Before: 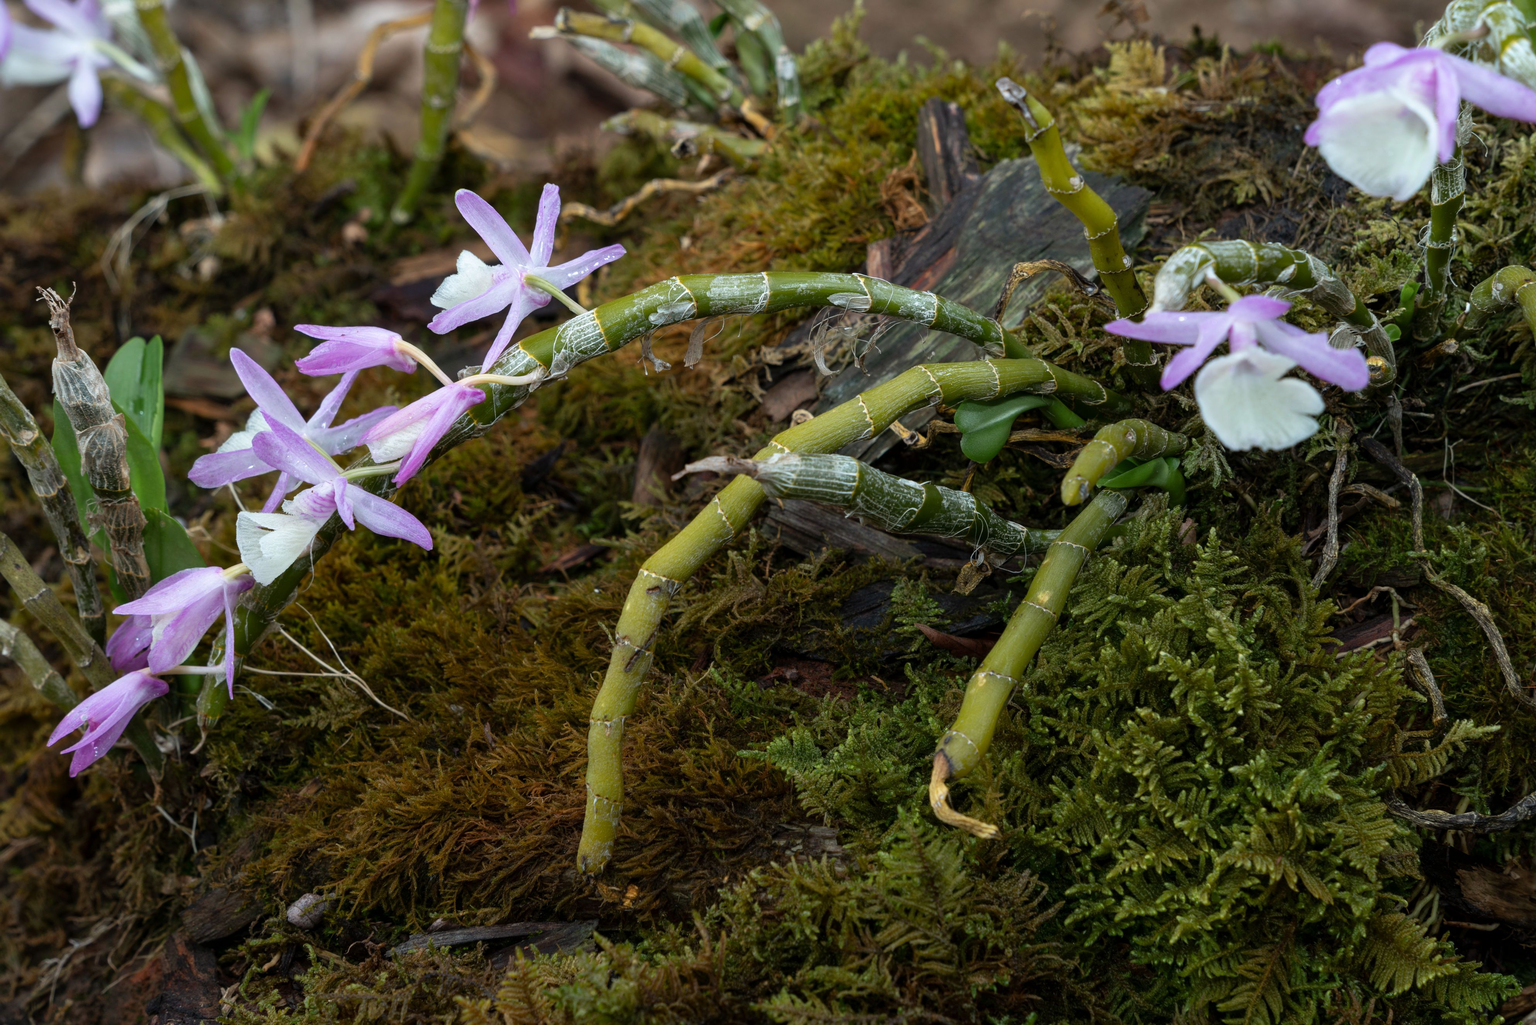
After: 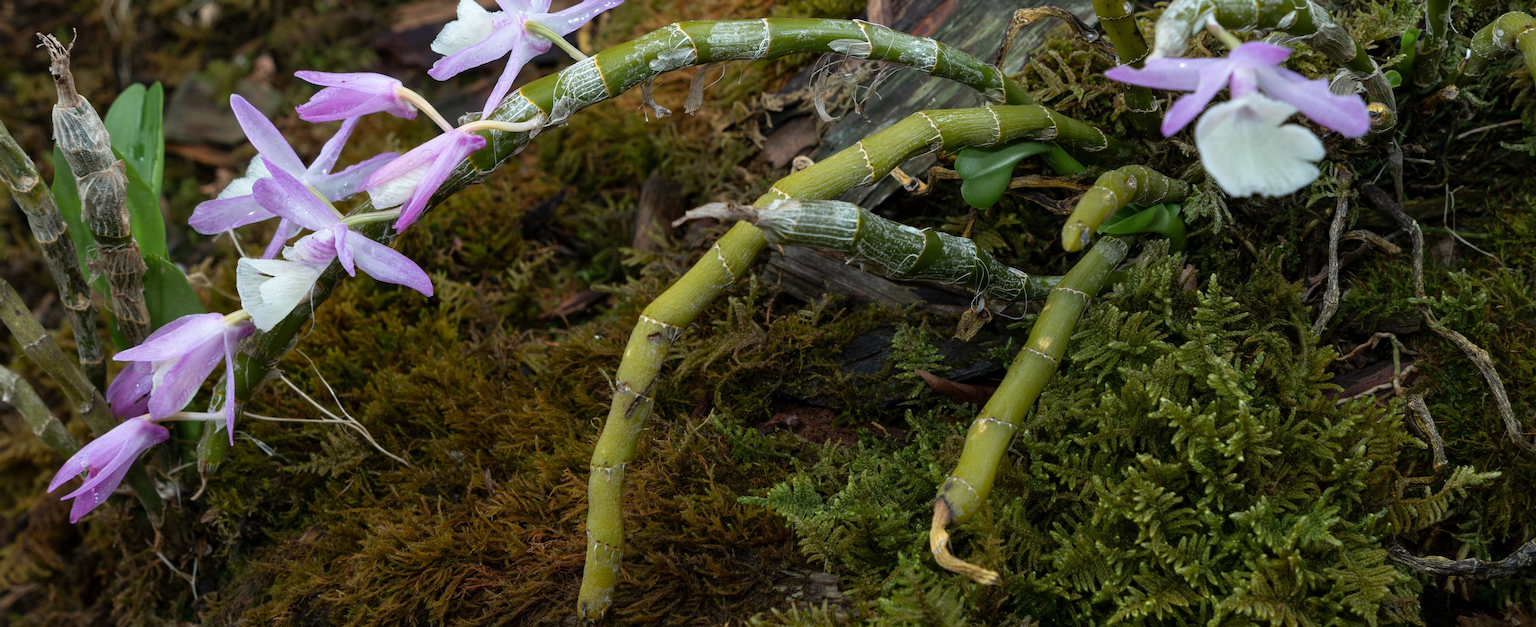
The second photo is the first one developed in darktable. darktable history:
crop and rotate: top 24.789%, bottom 13.926%
